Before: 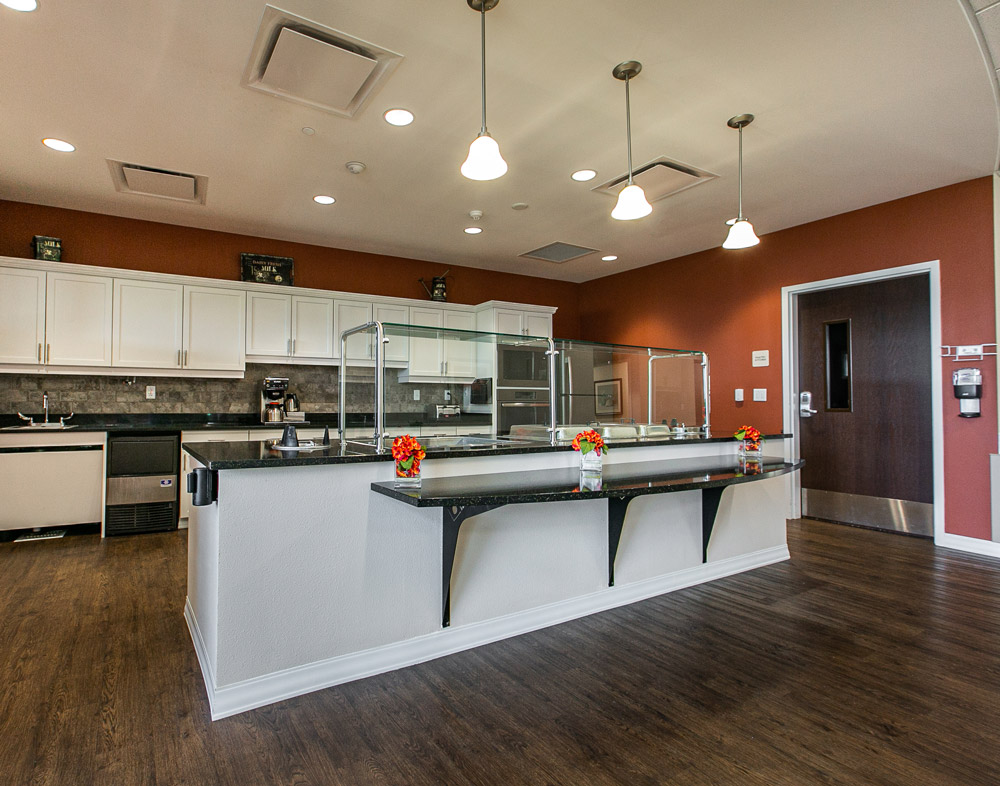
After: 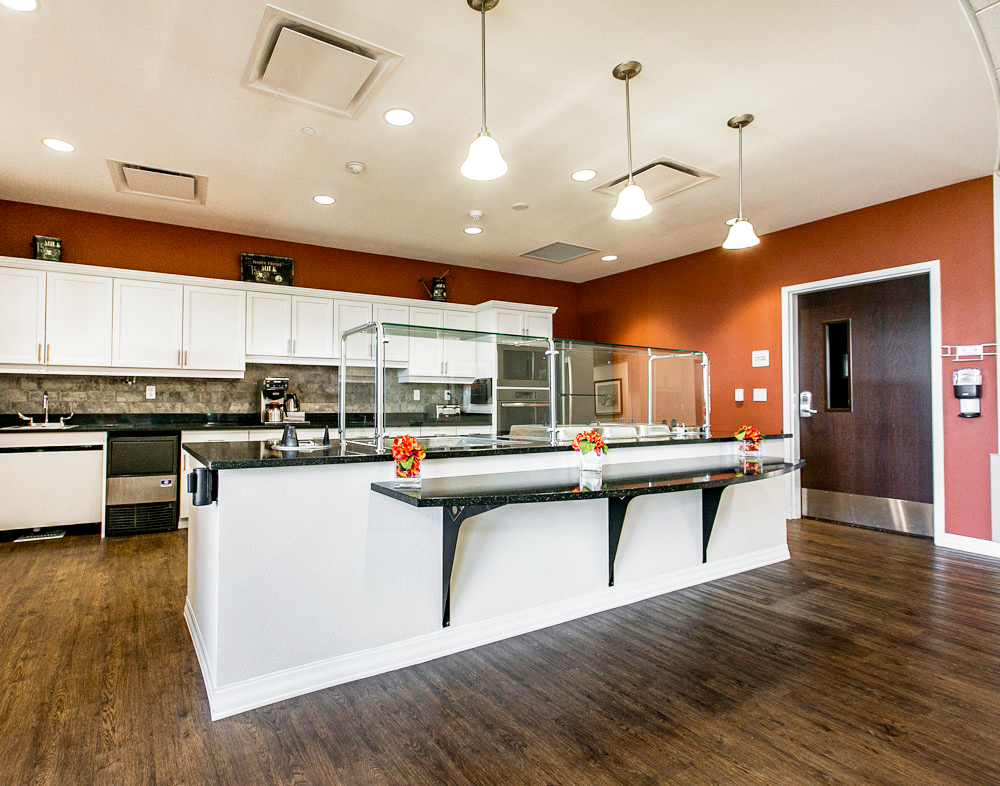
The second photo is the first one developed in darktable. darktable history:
filmic rgb: middle gray luminance 9.23%, black relative exposure -10.55 EV, white relative exposure 3.45 EV, threshold 6 EV, target black luminance 0%, hardness 5.98, latitude 59.69%, contrast 1.087, highlights saturation mix 5%, shadows ↔ highlights balance 29.23%, add noise in highlights 0, preserve chrominance no, color science v3 (2019), use custom middle-gray values true, iterations of high-quality reconstruction 0, contrast in highlights soft, enable highlight reconstruction true
exposure: compensate exposure bias true, compensate highlight preservation false
